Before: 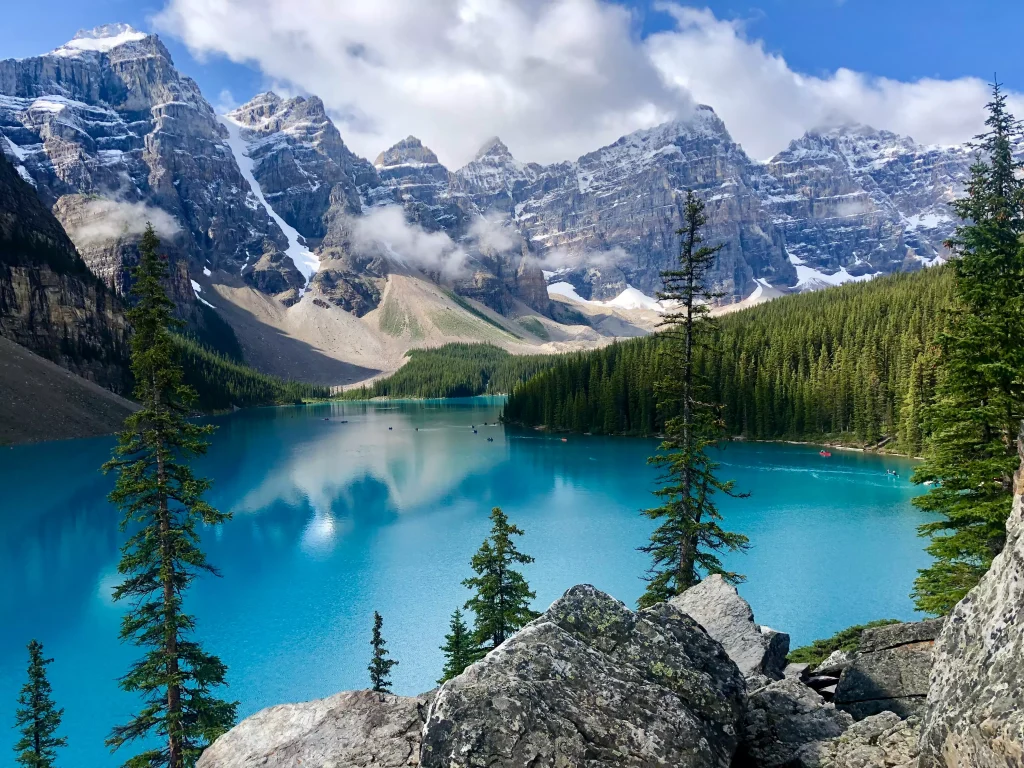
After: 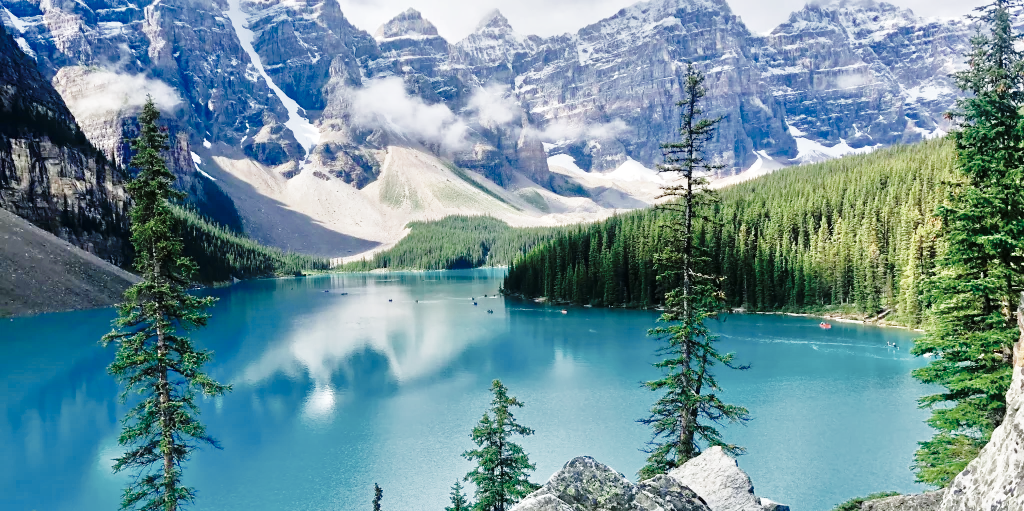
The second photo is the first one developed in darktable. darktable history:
tone equalizer: -7 EV 0.15 EV, -6 EV 0.6 EV, -5 EV 1.15 EV, -4 EV 1.33 EV, -3 EV 1.15 EV, -2 EV 0.6 EV, -1 EV 0.15 EV, mask exposure compensation -0.5 EV
base curve: curves: ch0 [(0, 0) (0.028, 0.03) (0.121, 0.232) (0.46, 0.748) (0.859, 0.968) (1, 1)], preserve colors none
crop: top 16.727%, bottom 16.727%
color zones: curves: ch0 [(0, 0.5) (0.125, 0.4) (0.25, 0.5) (0.375, 0.4) (0.5, 0.4) (0.625, 0.35) (0.75, 0.35) (0.875, 0.5)]; ch1 [(0, 0.35) (0.125, 0.45) (0.25, 0.35) (0.375, 0.35) (0.5, 0.35) (0.625, 0.35) (0.75, 0.45) (0.875, 0.35)]; ch2 [(0, 0.6) (0.125, 0.5) (0.25, 0.5) (0.375, 0.6) (0.5, 0.6) (0.625, 0.5) (0.75, 0.5) (0.875, 0.5)]
